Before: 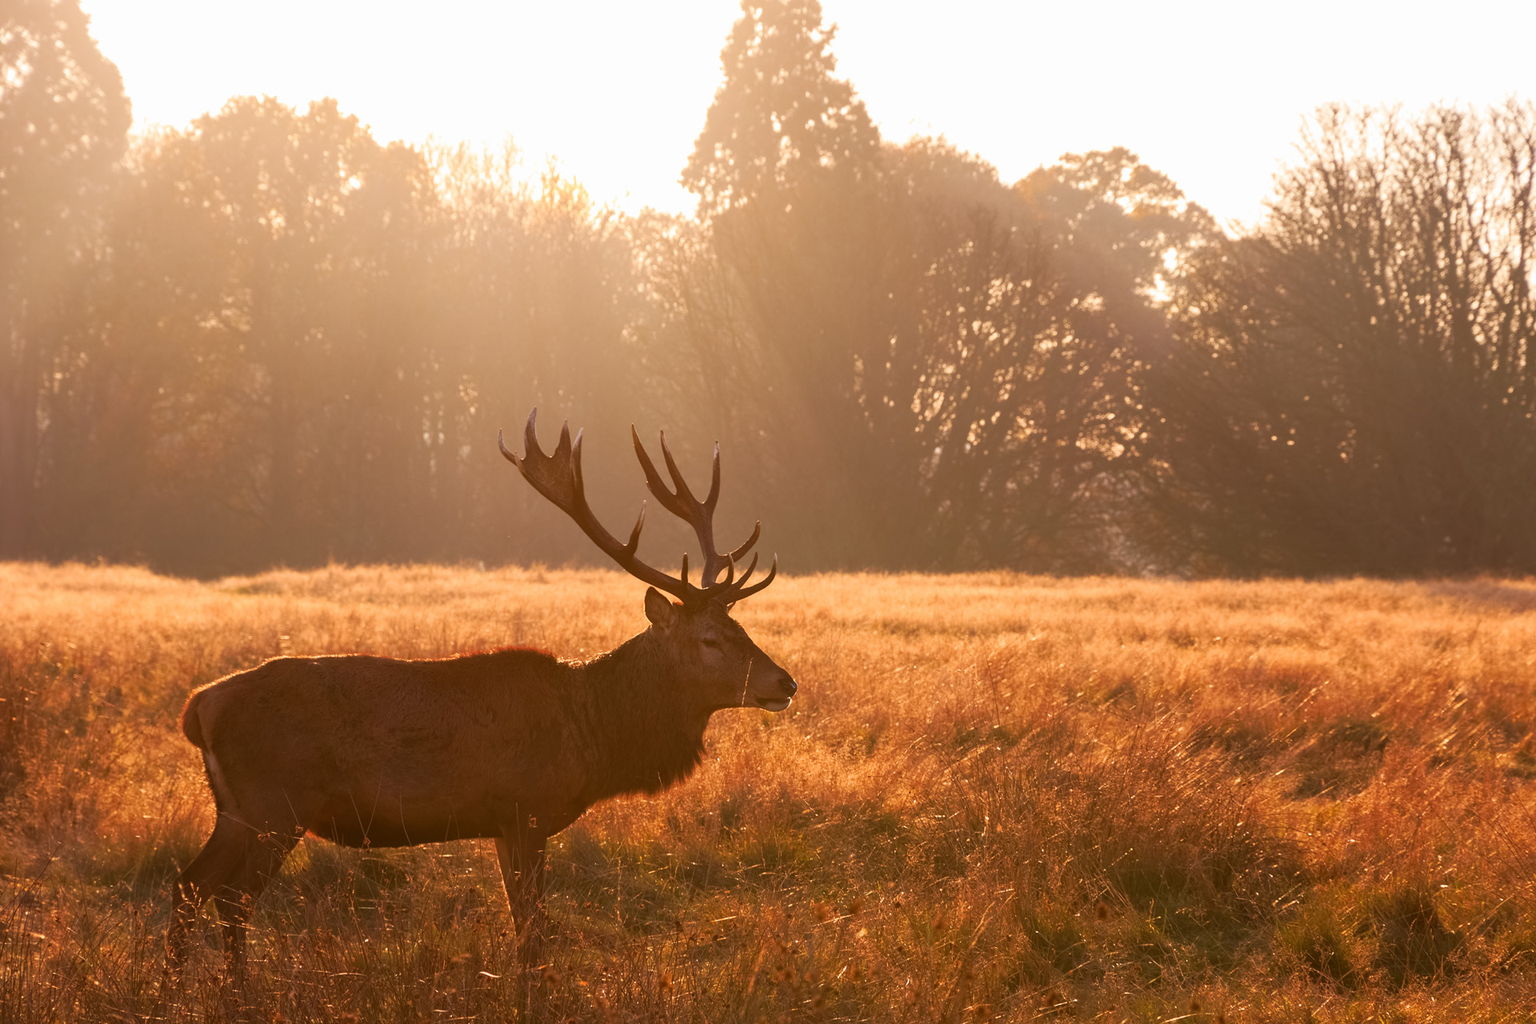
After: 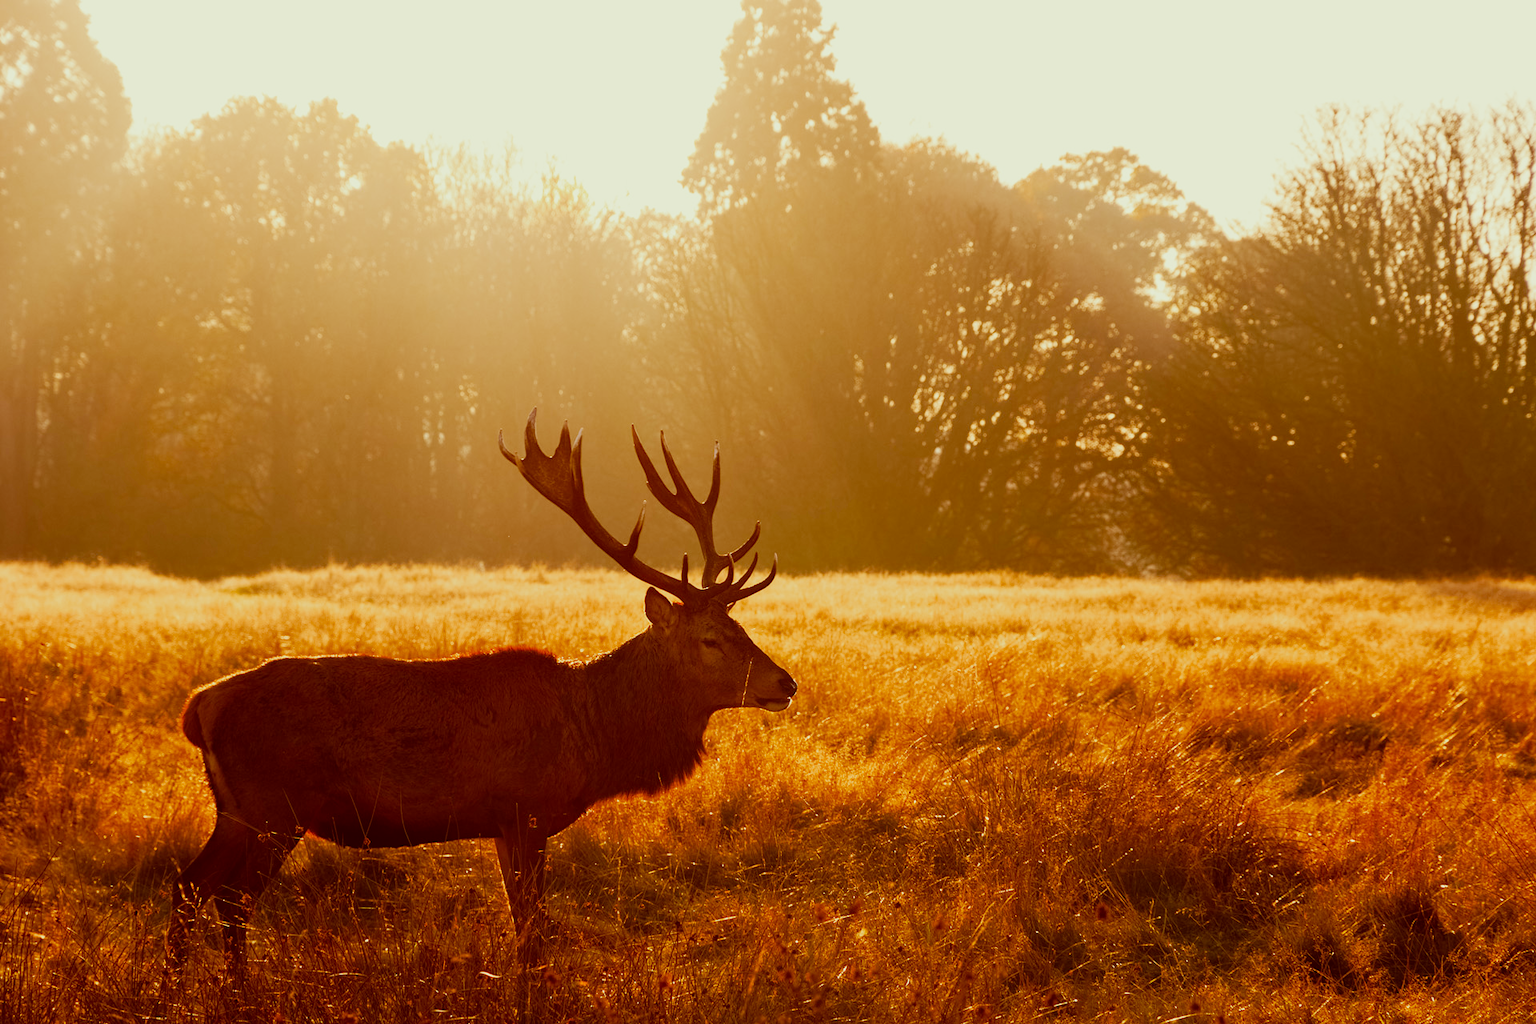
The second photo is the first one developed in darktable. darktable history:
color correction: highlights a* -6.18, highlights b* 9.39, shadows a* 10.2, shadows b* 23.86
filmic rgb: black relative exposure -7.65 EV, white relative exposure 4.56 EV, hardness 3.61, contrast 1.259, add noise in highlights 0.002, preserve chrominance no, color science v3 (2019), use custom middle-gray values true, contrast in highlights soft
